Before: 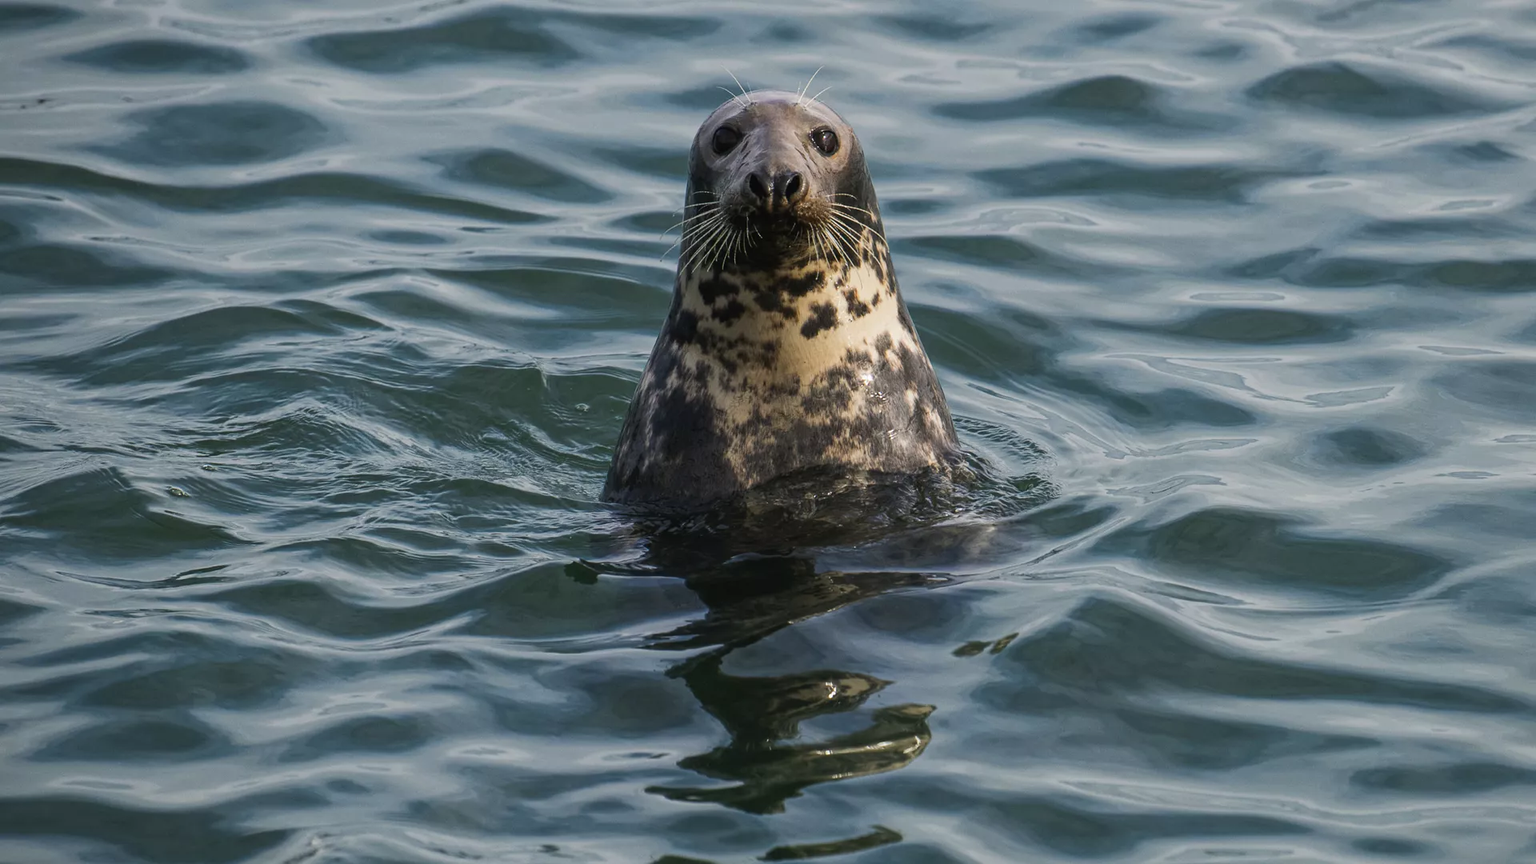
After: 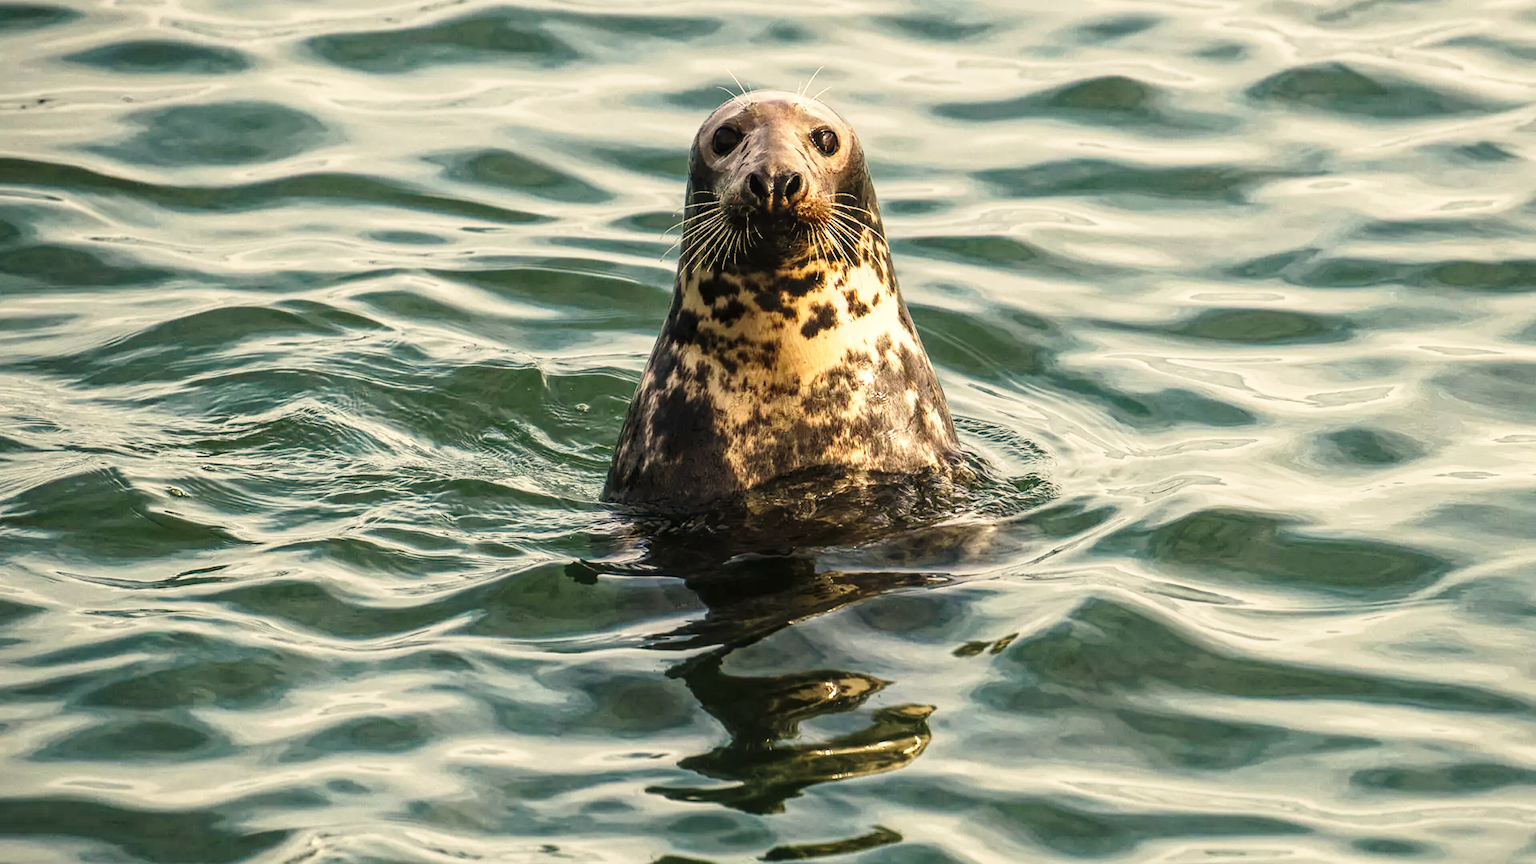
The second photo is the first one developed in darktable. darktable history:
white balance: red 1.138, green 0.996, blue 0.812
base curve: curves: ch0 [(0, 0) (0.026, 0.03) (0.109, 0.232) (0.351, 0.748) (0.669, 0.968) (1, 1)], preserve colors none
local contrast: on, module defaults
